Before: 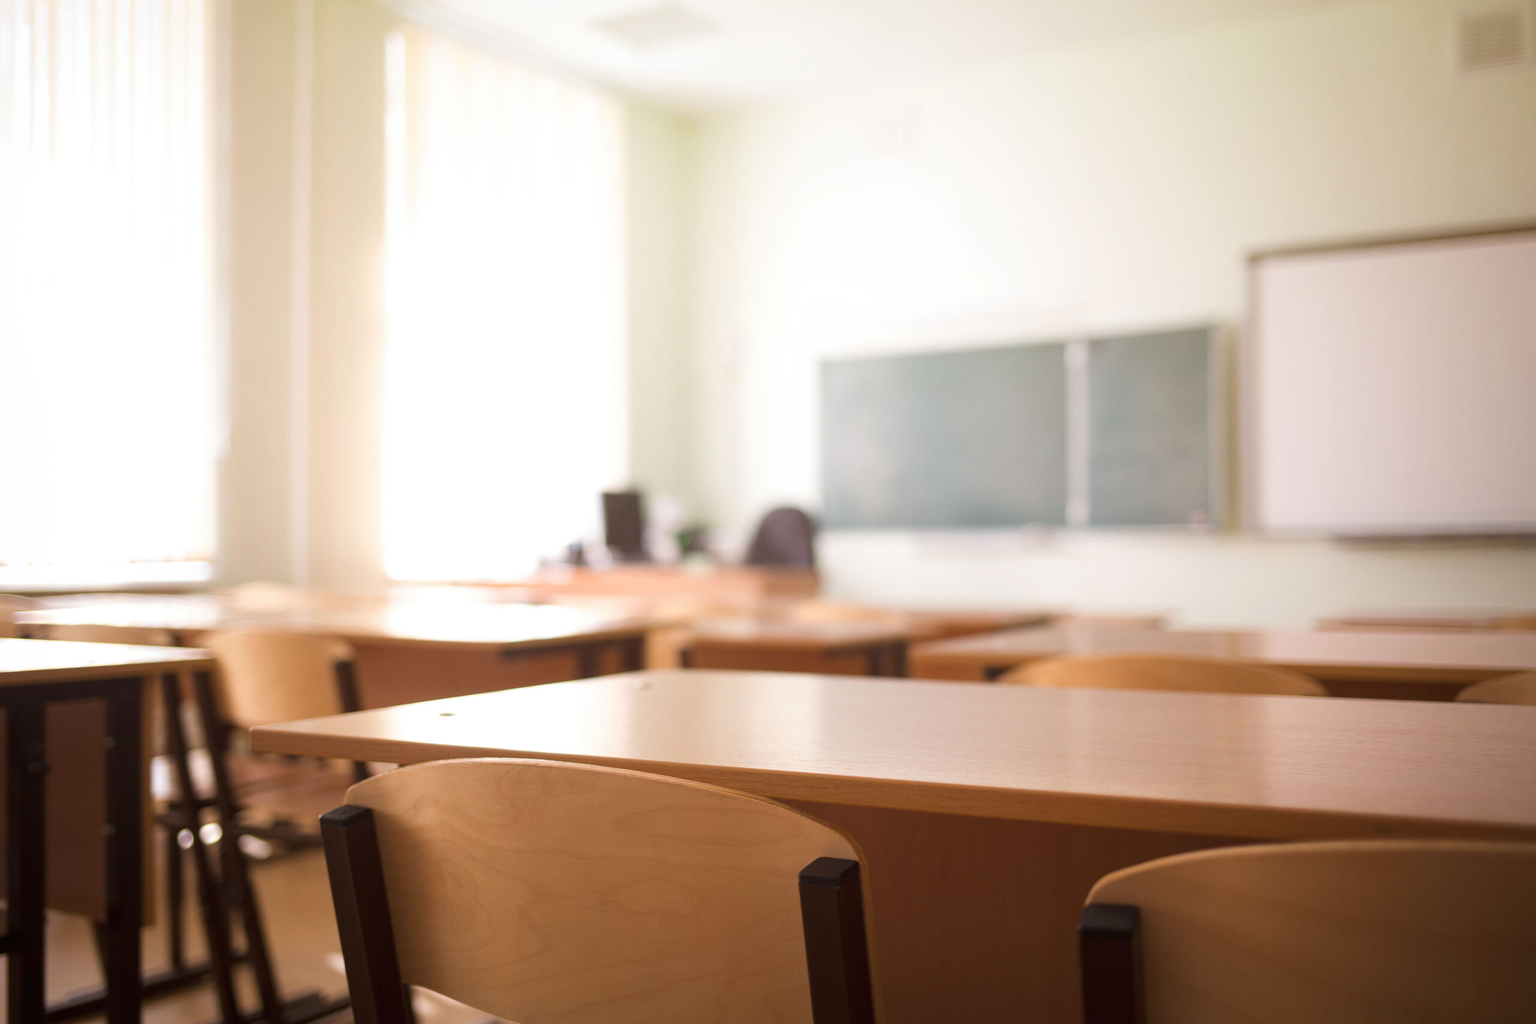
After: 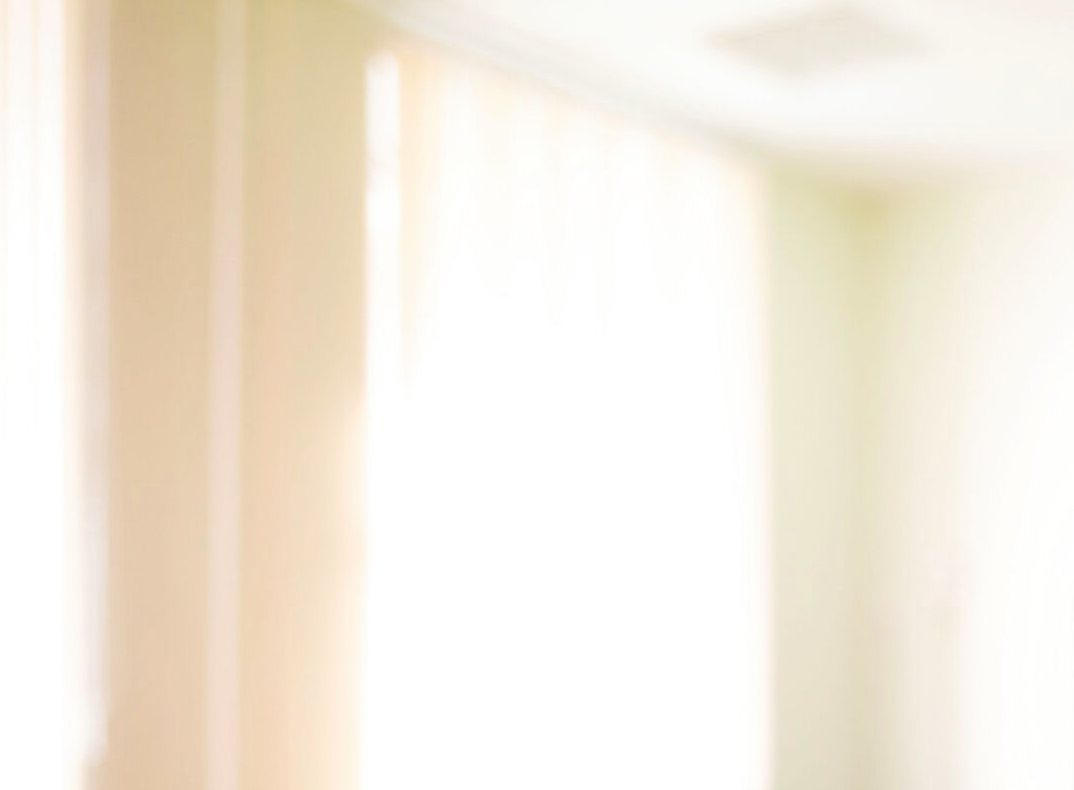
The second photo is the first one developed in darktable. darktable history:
crop and rotate: left 10.817%, top 0.062%, right 47.194%, bottom 53.626%
velvia: strength 15%
